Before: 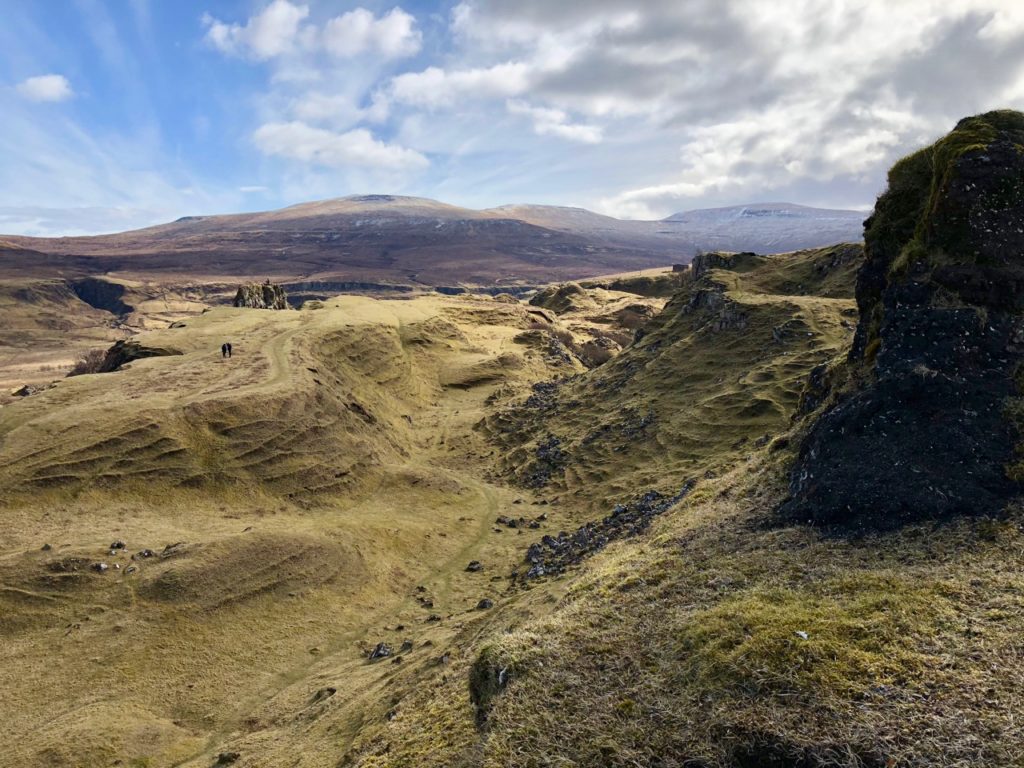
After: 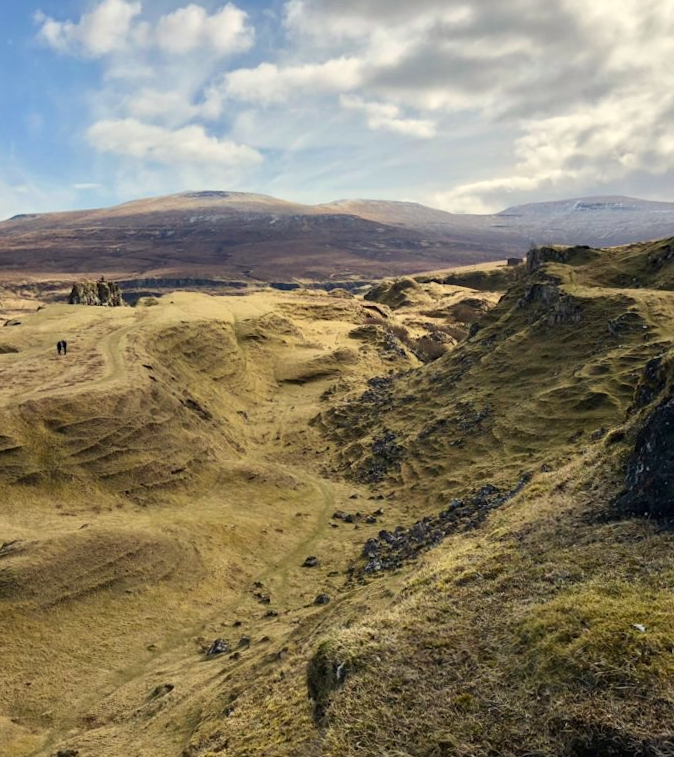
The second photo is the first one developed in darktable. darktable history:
rotate and perspective: rotation -0.45°, automatic cropping original format, crop left 0.008, crop right 0.992, crop top 0.012, crop bottom 0.988
white balance: red 1.029, blue 0.92
crop and rotate: left 15.754%, right 17.579%
